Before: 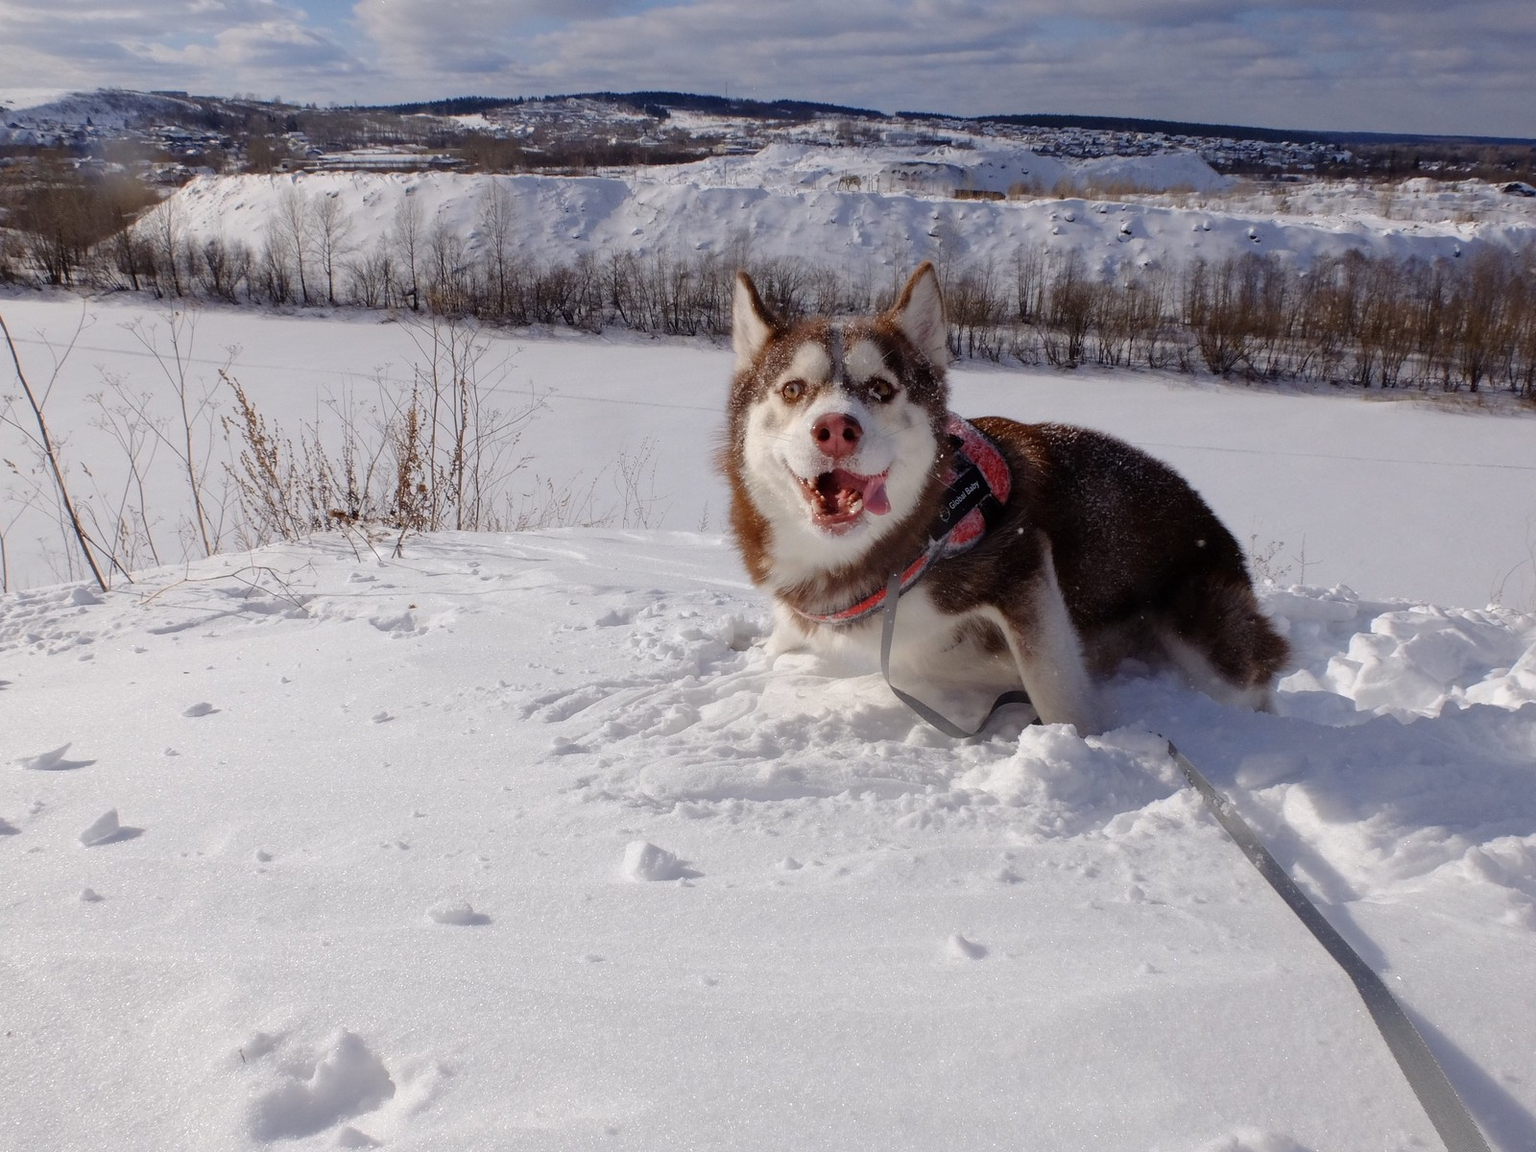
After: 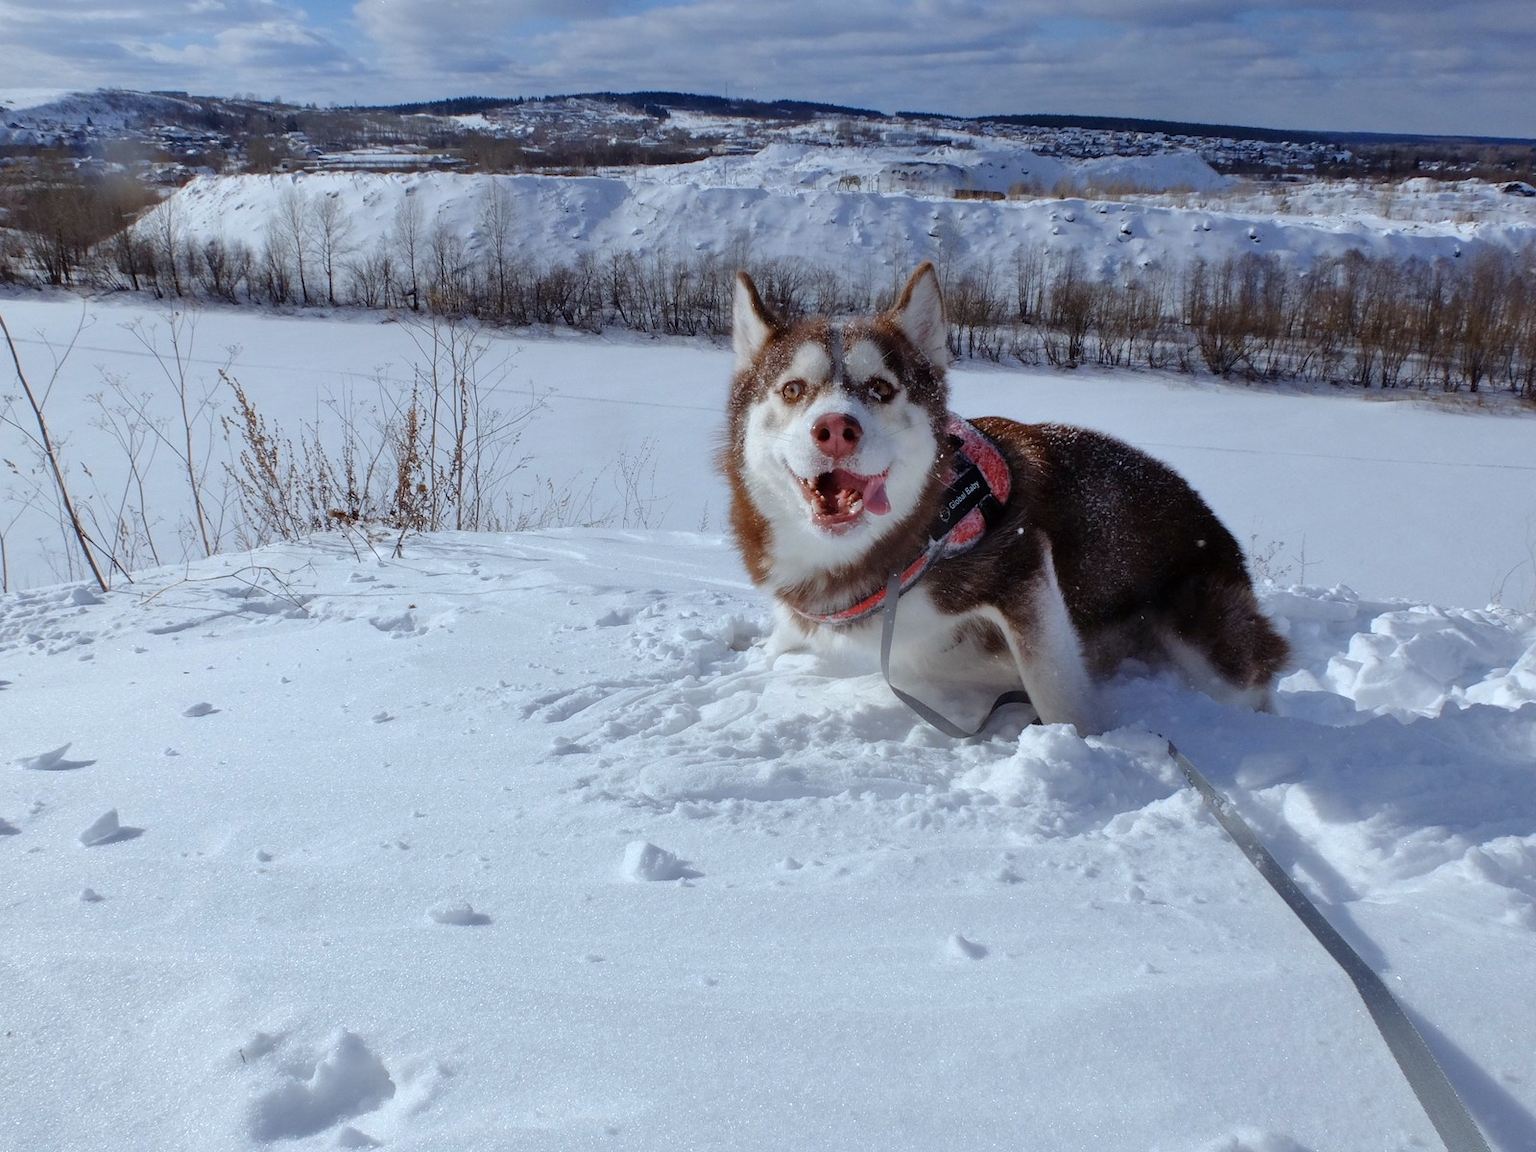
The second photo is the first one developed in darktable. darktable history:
shadows and highlights: shadows 75.9, highlights -25.97, soften with gaussian
color calibration: illuminant F (fluorescent), F source F9 (Cool White Deluxe 4150 K) – high CRI, x 0.375, y 0.373, temperature 4155.35 K
tone curve: curves: ch0 [(0, 0) (0.003, 0.003) (0.011, 0.011) (0.025, 0.025) (0.044, 0.045) (0.069, 0.07) (0.1, 0.1) (0.136, 0.137) (0.177, 0.179) (0.224, 0.226) (0.277, 0.279) (0.335, 0.338) (0.399, 0.402) (0.468, 0.472) (0.543, 0.547) (0.623, 0.628) (0.709, 0.715) (0.801, 0.807) (0.898, 0.902) (1, 1)], preserve colors none
